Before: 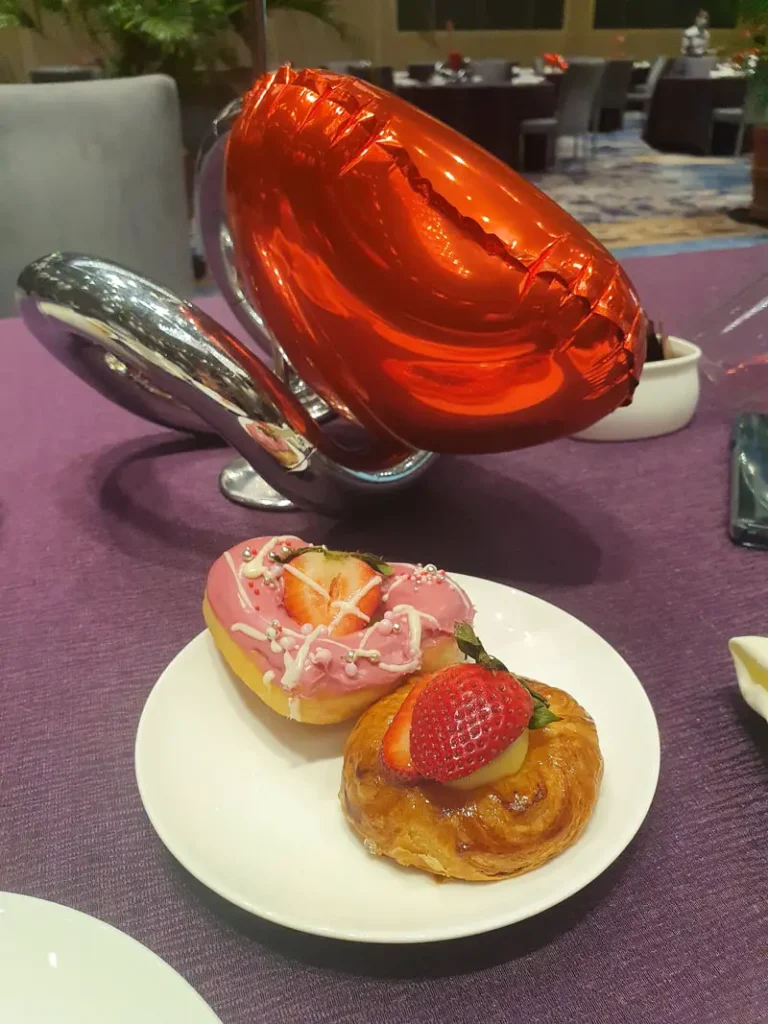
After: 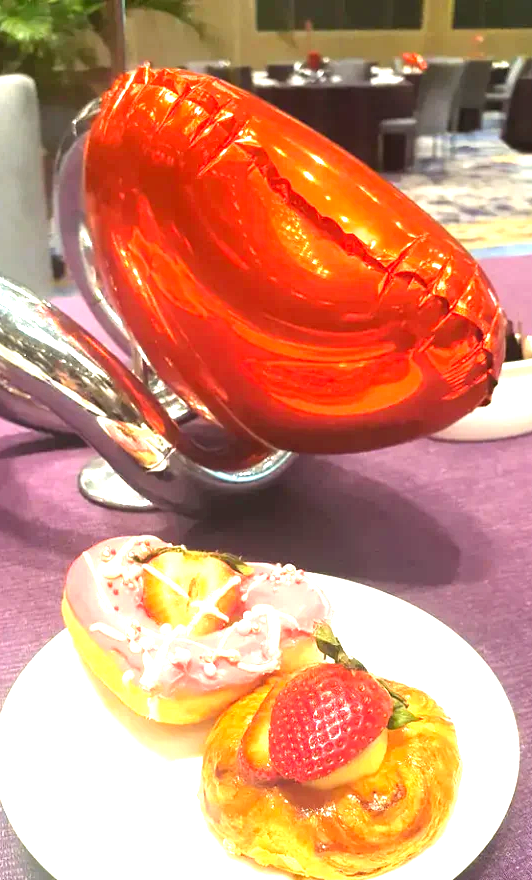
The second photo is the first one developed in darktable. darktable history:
crop: left 18.479%, right 12.2%, bottom 13.971%
levels: levels [0, 0.394, 0.787]
exposure: black level correction 0, exposure 1 EV, compensate exposure bias true, compensate highlight preservation false
